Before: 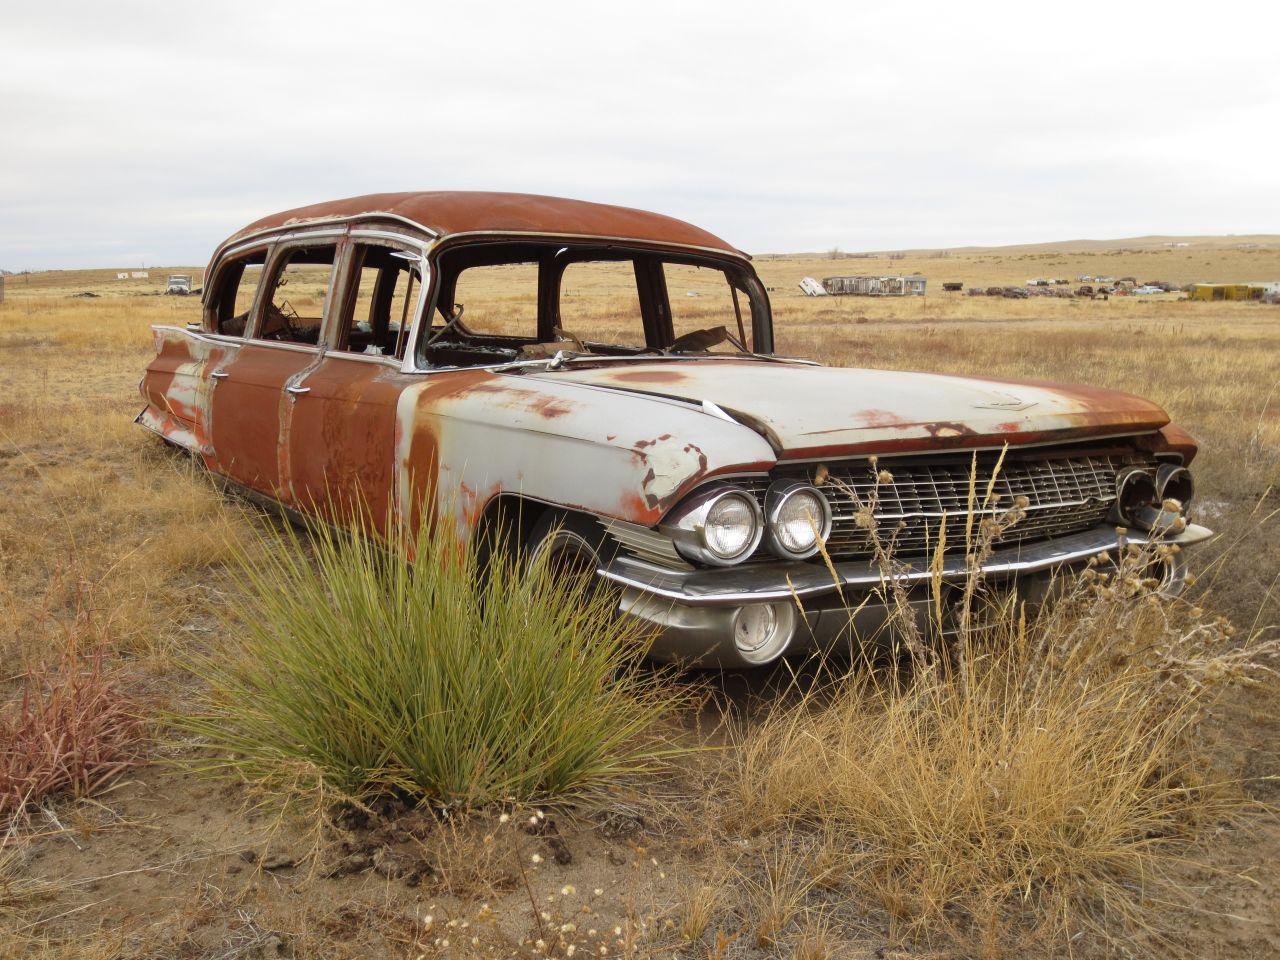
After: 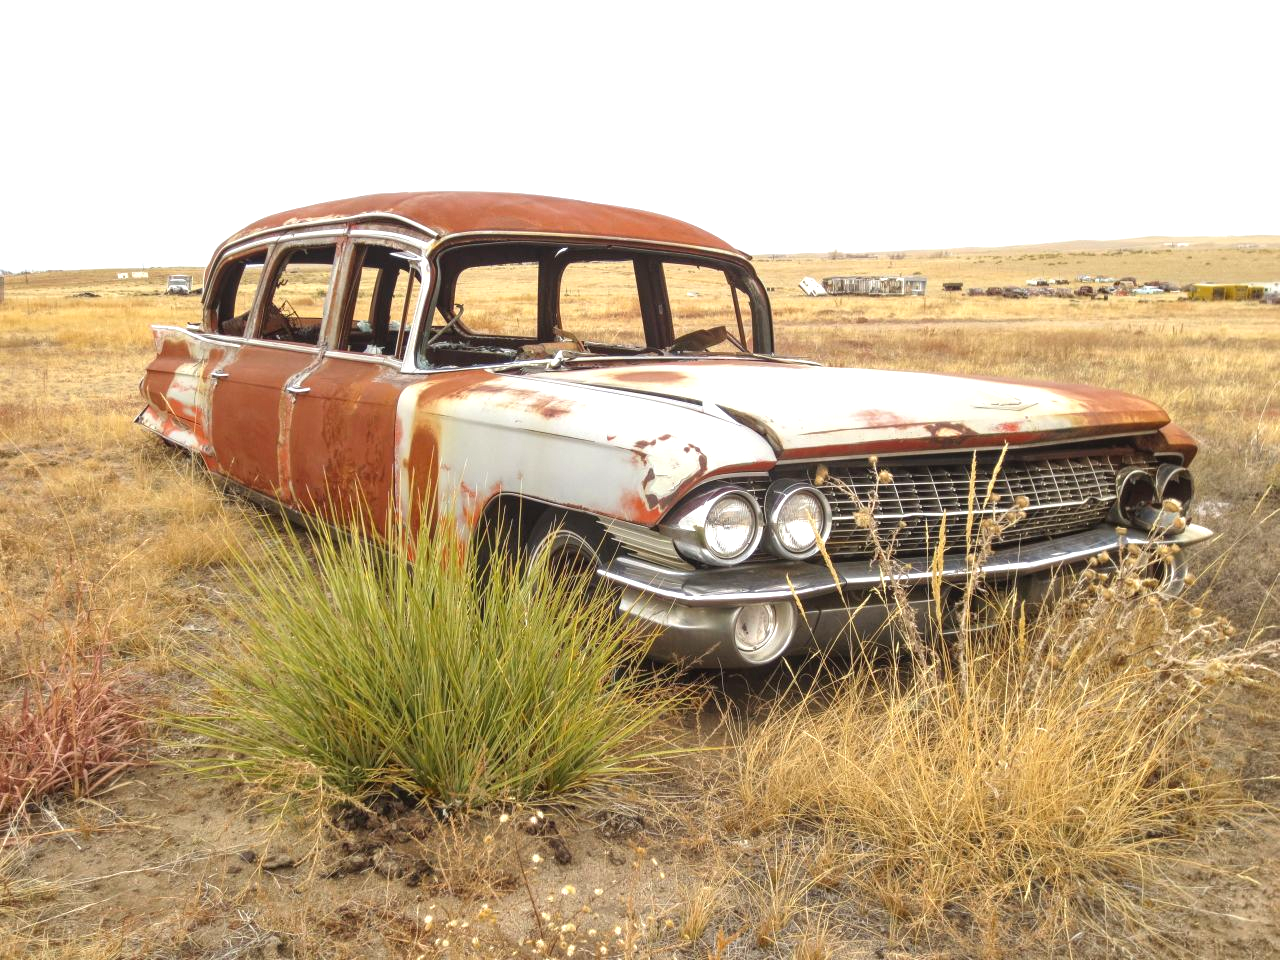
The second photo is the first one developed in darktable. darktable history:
local contrast: on, module defaults
exposure: black level correction 0, exposure 0.891 EV, compensate exposure bias true, compensate highlight preservation false
contrast brightness saturation: contrast -0.106
